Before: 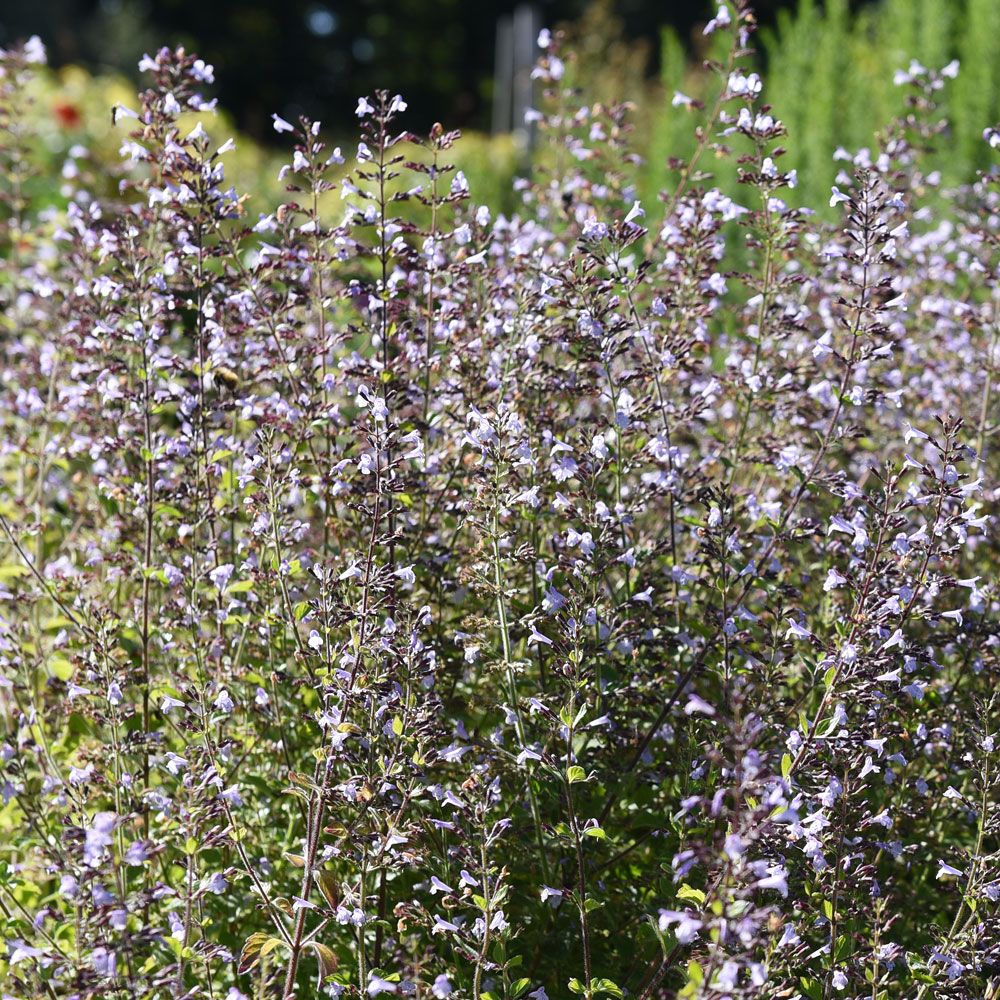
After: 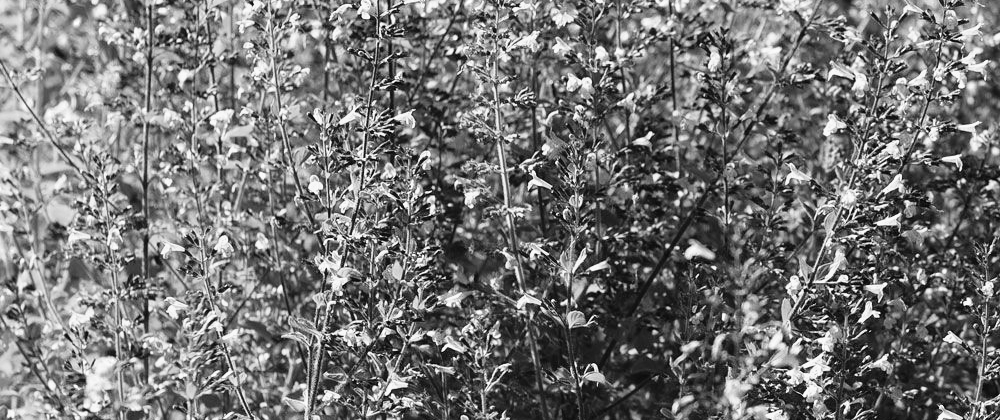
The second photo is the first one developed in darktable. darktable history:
color zones: curves: ch0 [(0.004, 0.588) (0.116, 0.636) (0.259, 0.476) (0.423, 0.464) (0.75, 0.5)]; ch1 [(0, 0) (0.143, 0) (0.286, 0) (0.429, 0) (0.571, 0) (0.714, 0) (0.857, 0)]
tone curve: curves: ch0 [(0, 0.008) (0.107, 0.083) (0.283, 0.287) (0.461, 0.498) (0.64, 0.691) (0.822, 0.869) (0.998, 0.978)]; ch1 [(0, 0) (0.323, 0.339) (0.438, 0.422) (0.473, 0.487) (0.502, 0.502) (0.527, 0.53) (0.561, 0.583) (0.608, 0.629) (0.669, 0.704) (0.859, 0.899) (1, 1)]; ch2 [(0, 0) (0.33, 0.347) (0.421, 0.456) (0.473, 0.498) (0.502, 0.504) (0.522, 0.524) (0.549, 0.567) (0.585, 0.627) (0.676, 0.724) (1, 1)], color space Lab, independent channels, preserve colors none
crop: top 45.551%, bottom 12.262%
